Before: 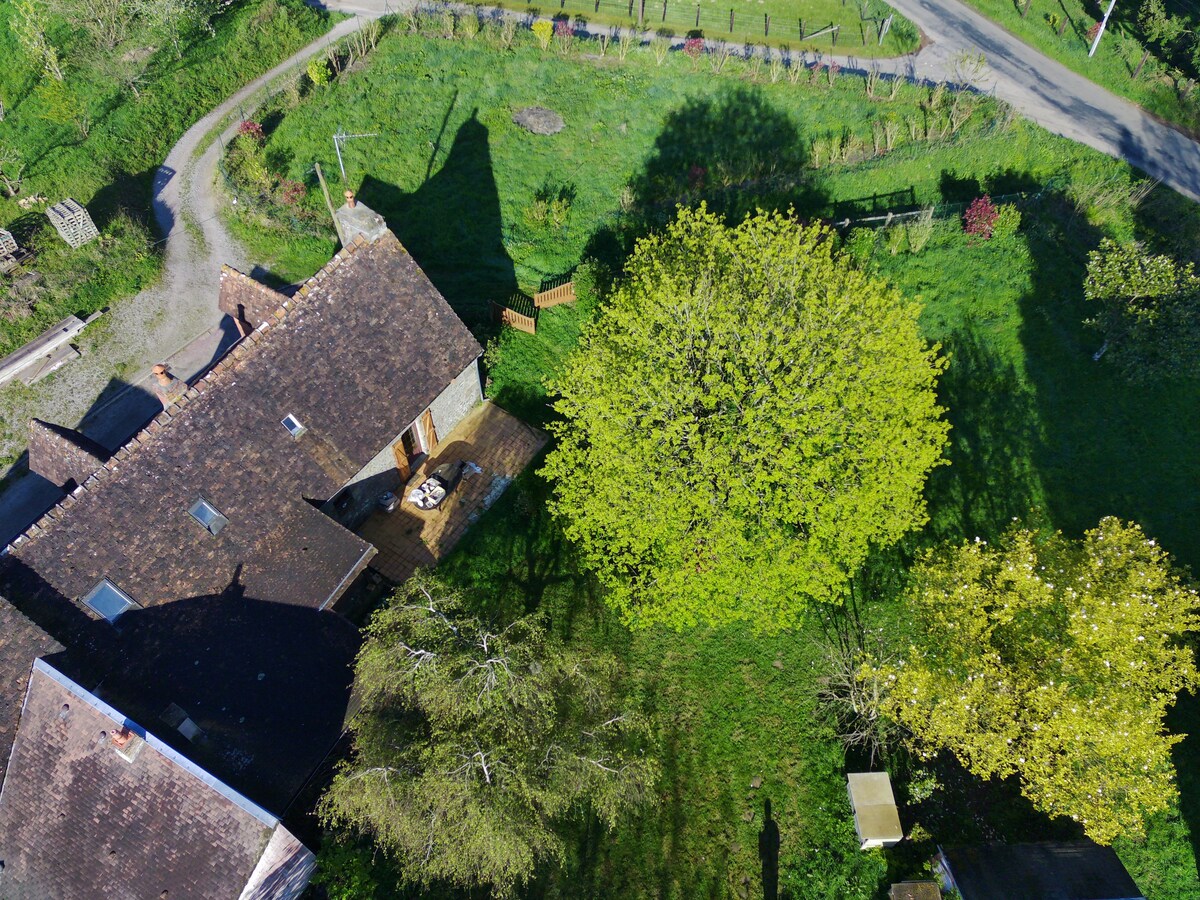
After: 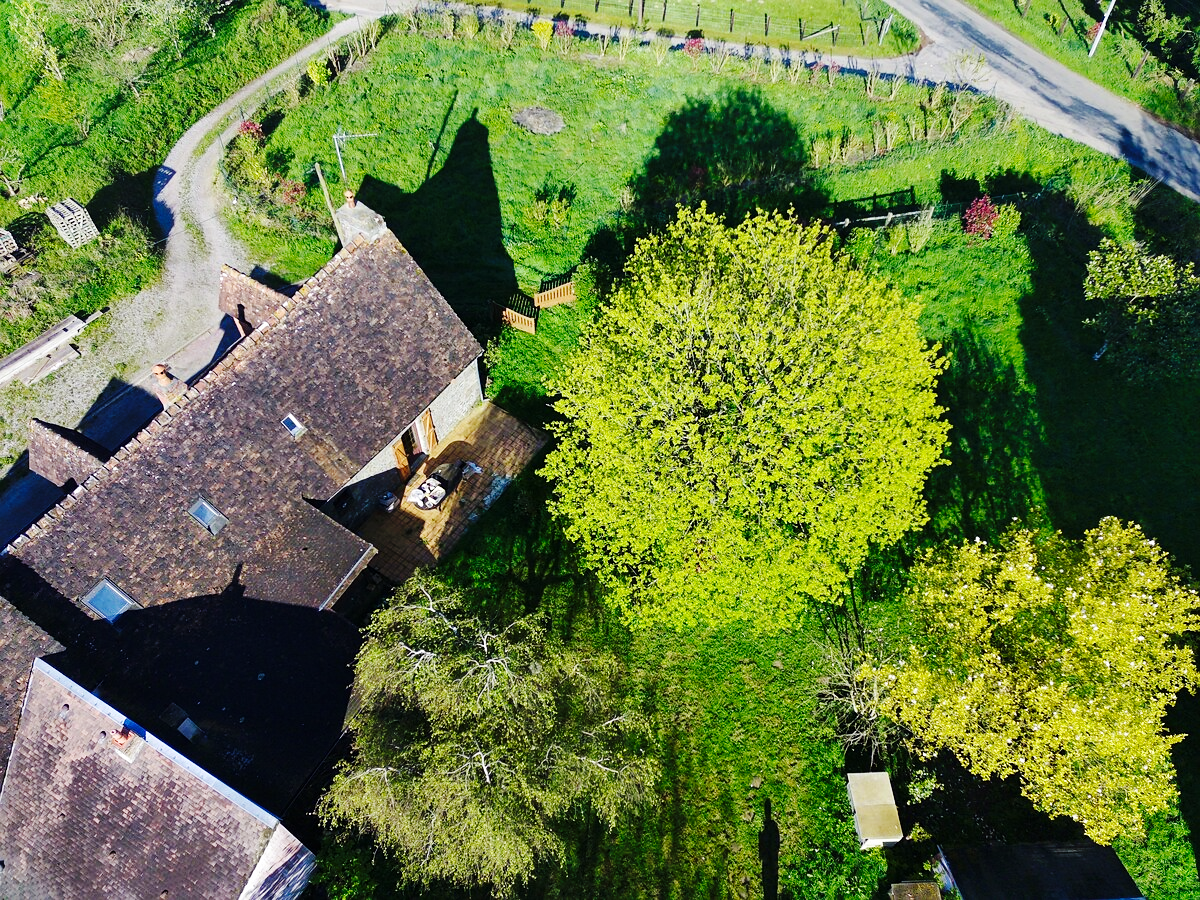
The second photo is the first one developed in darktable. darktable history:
base curve: curves: ch0 [(0, 0) (0.036, 0.025) (0.121, 0.166) (0.206, 0.329) (0.605, 0.79) (1, 1)], preserve colors none
sharpen: radius 1.272, amount 0.305, threshold 0
